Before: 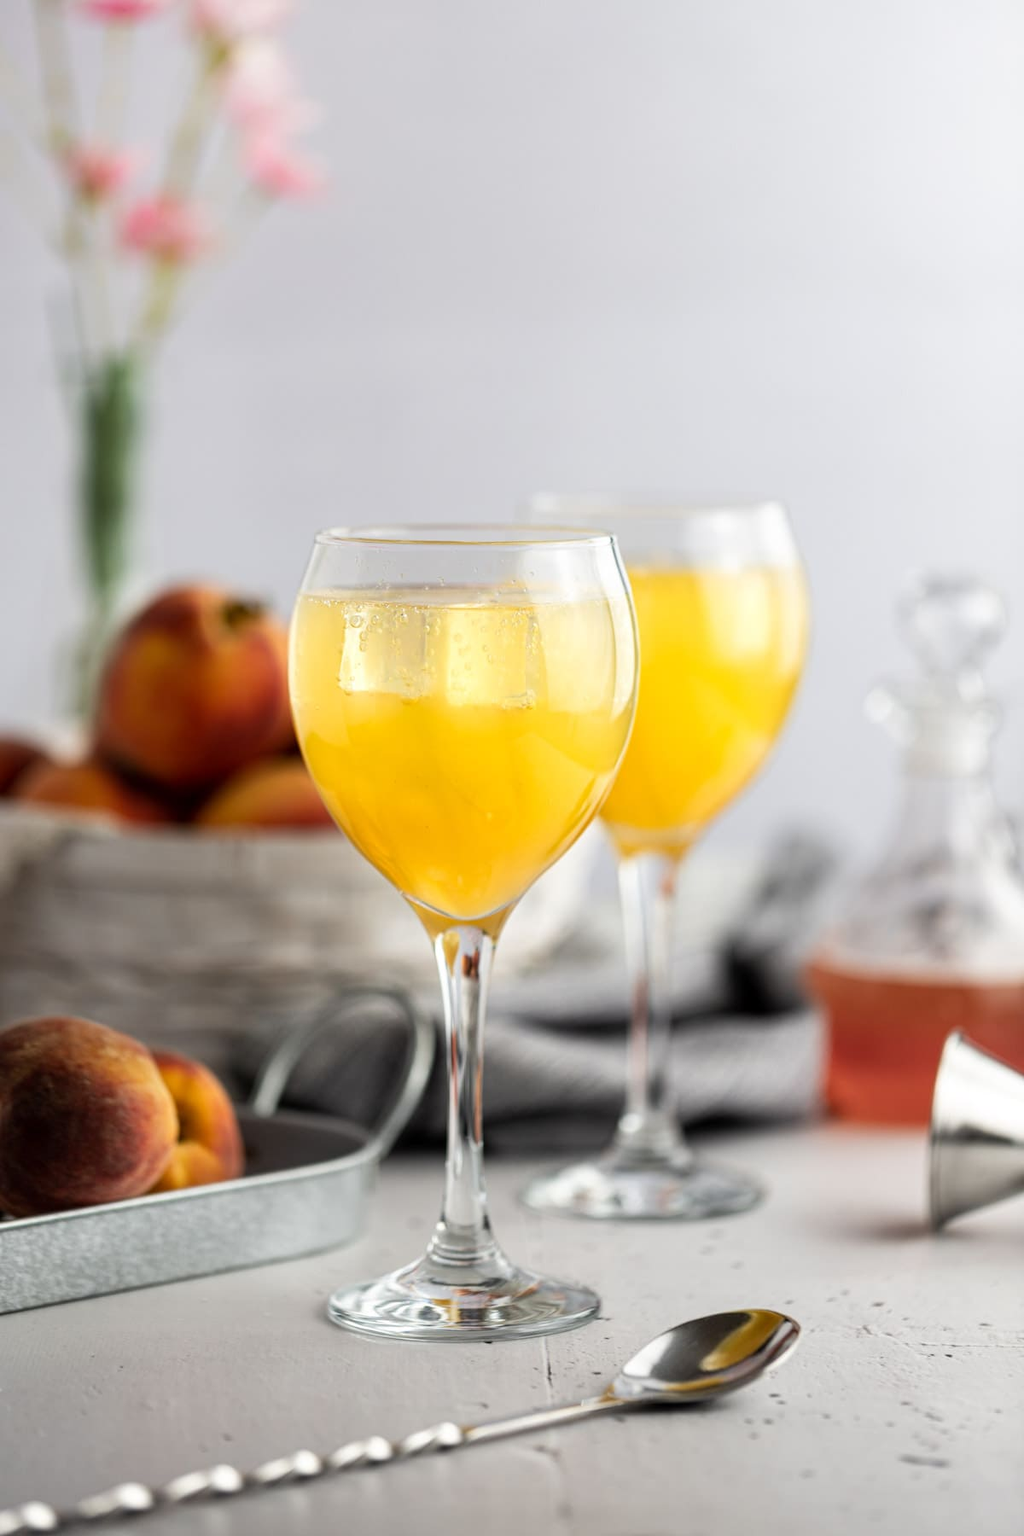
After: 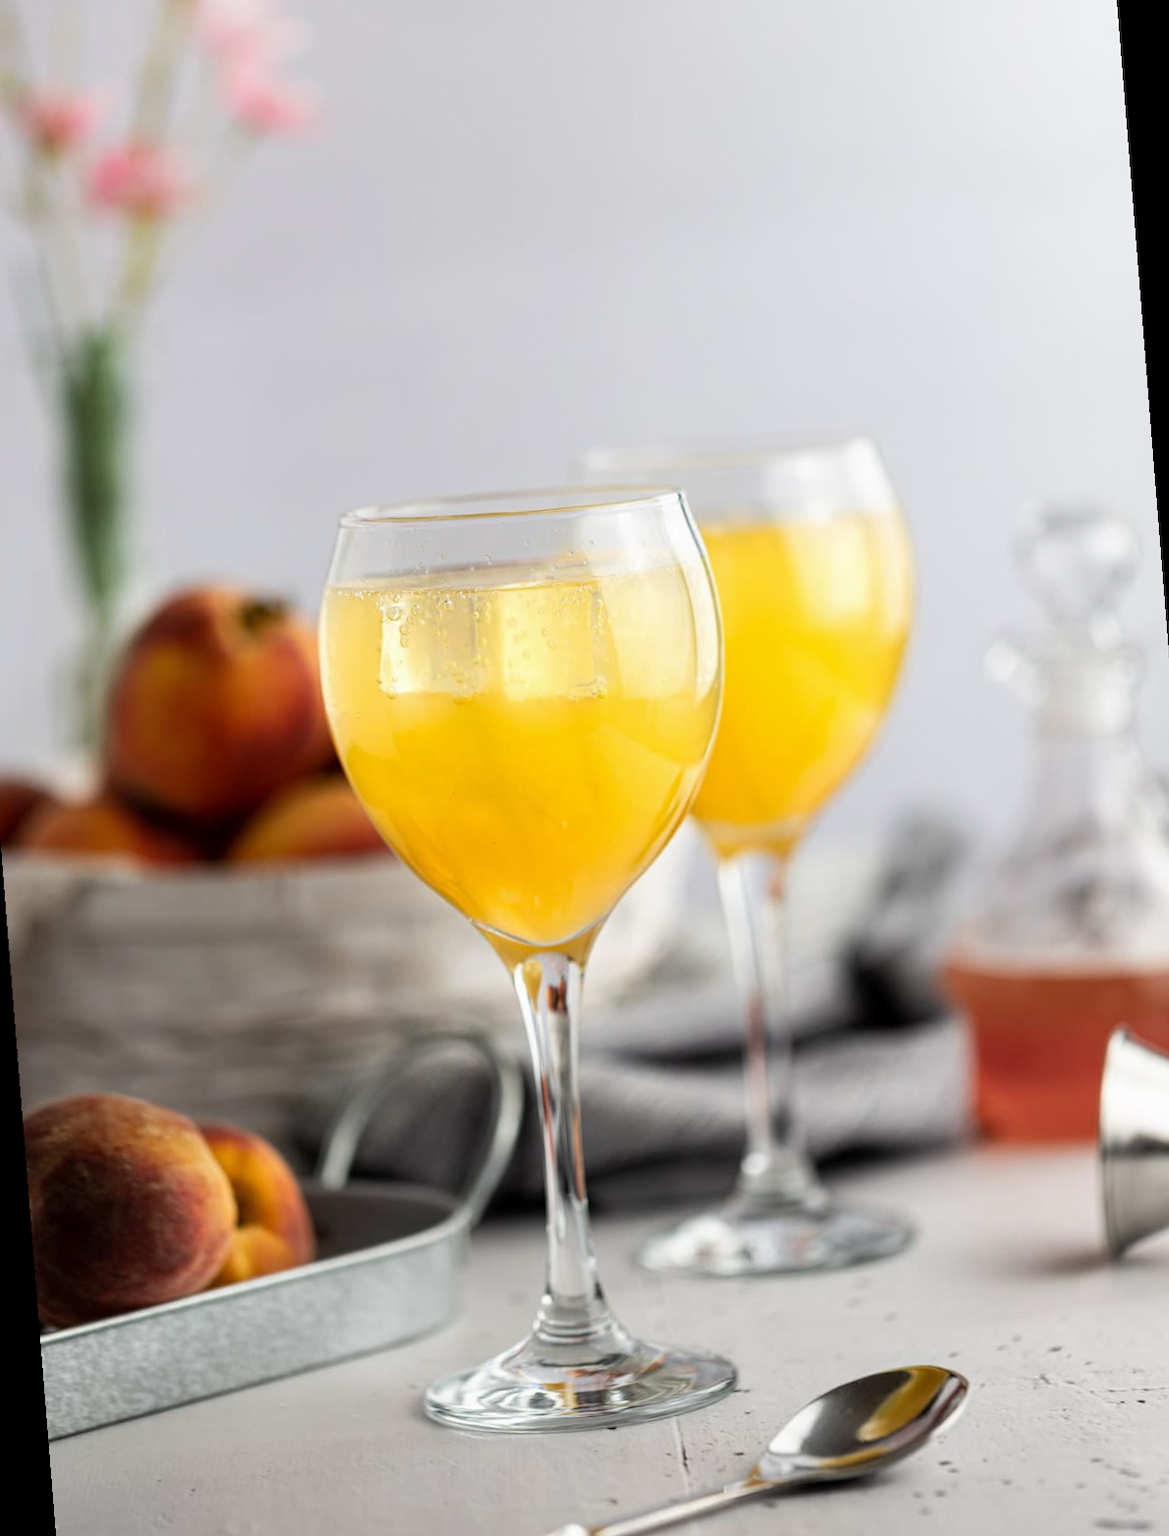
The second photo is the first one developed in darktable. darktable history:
exposure: exposure -0.041 EV, compensate highlight preservation false
rotate and perspective: rotation -4.57°, crop left 0.054, crop right 0.944, crop top 0.087, crop bottom 0.914
